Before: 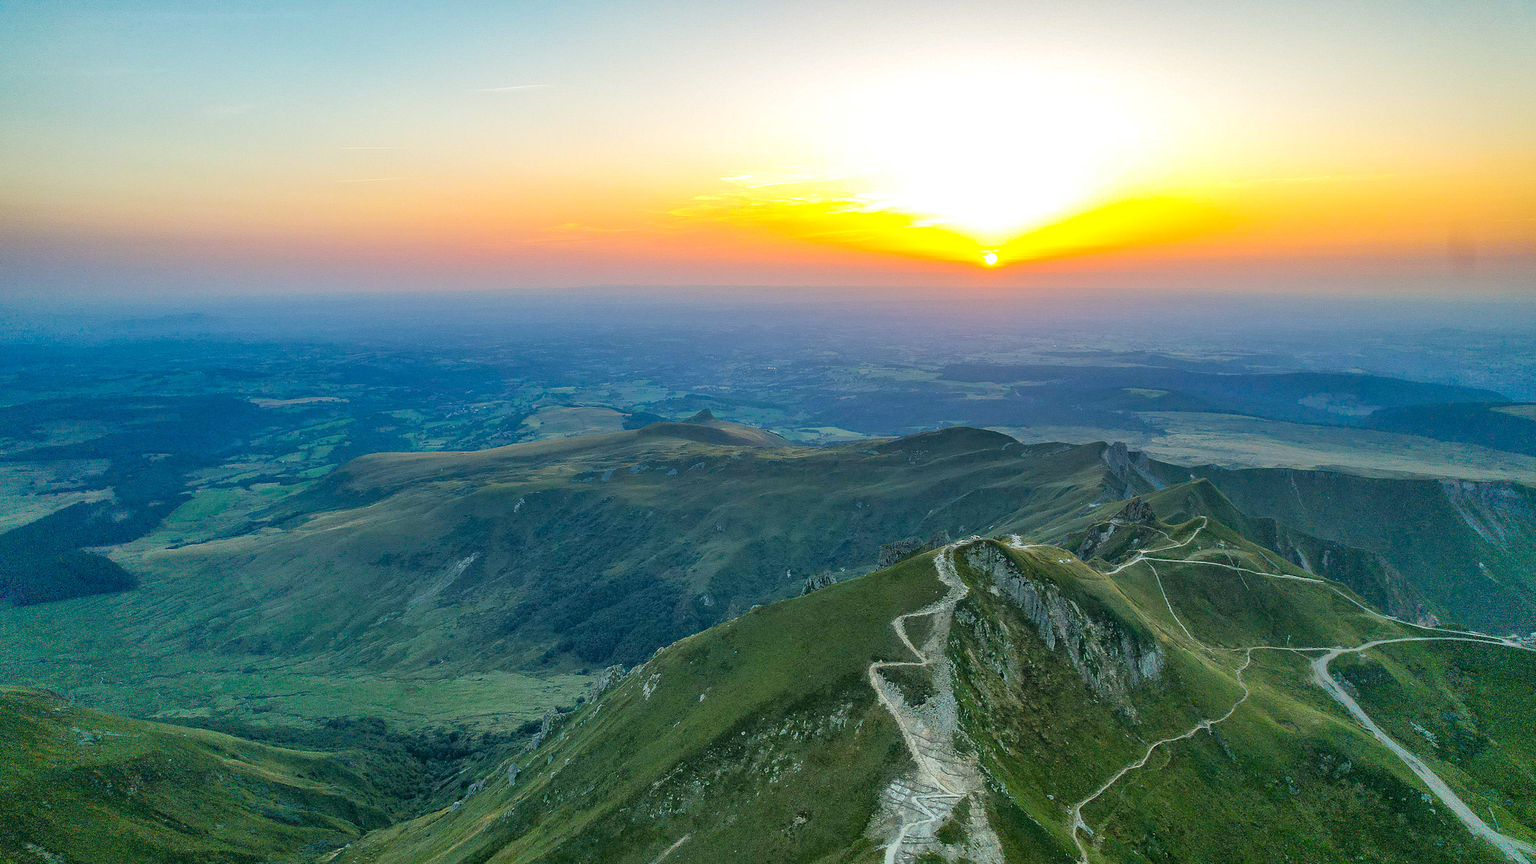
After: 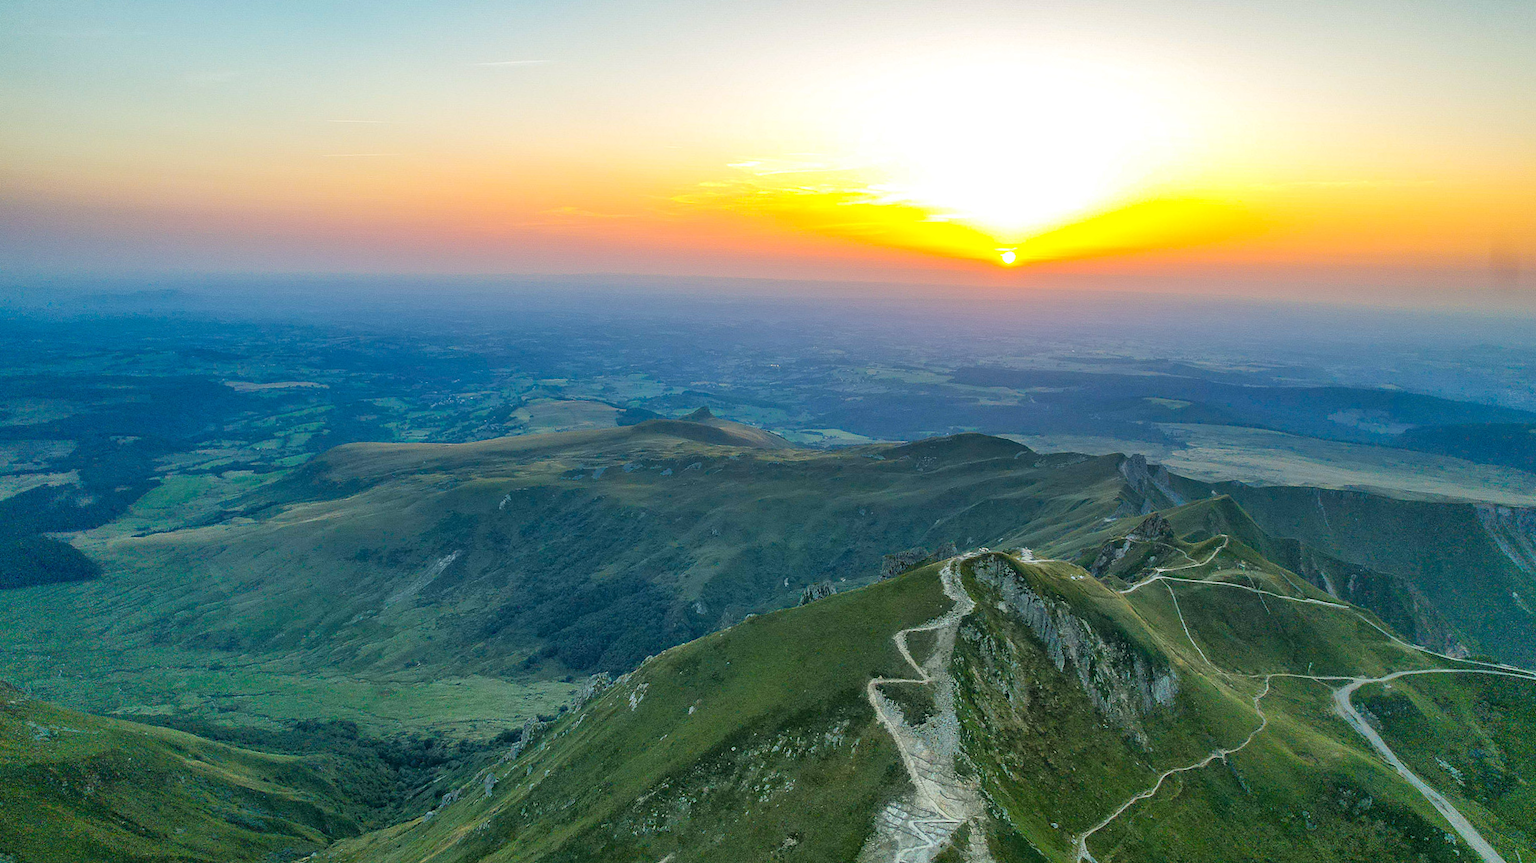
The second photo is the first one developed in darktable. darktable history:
crop and rotate: angle -1.7°
